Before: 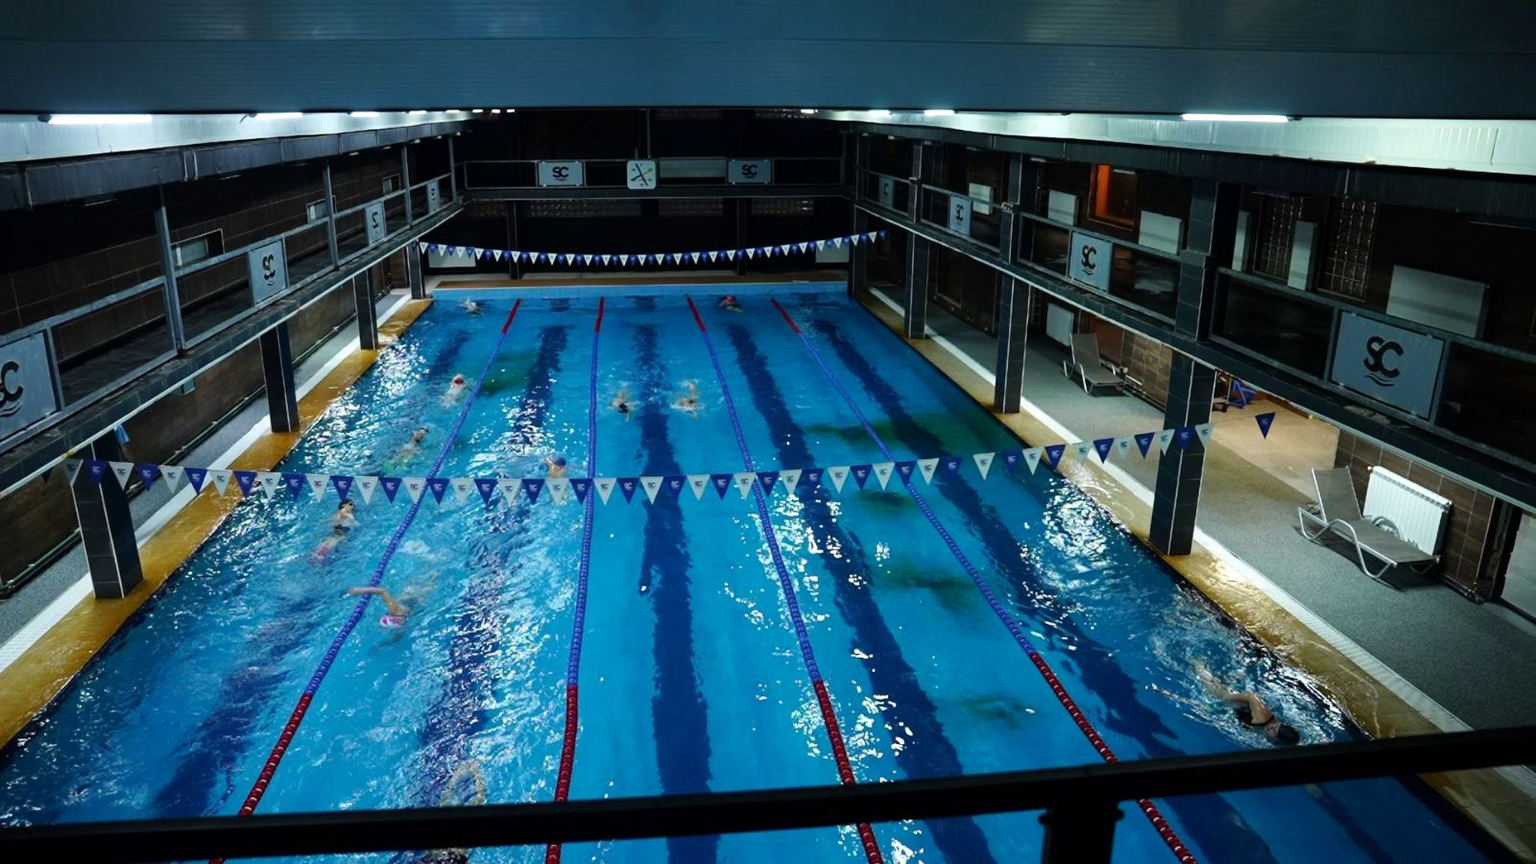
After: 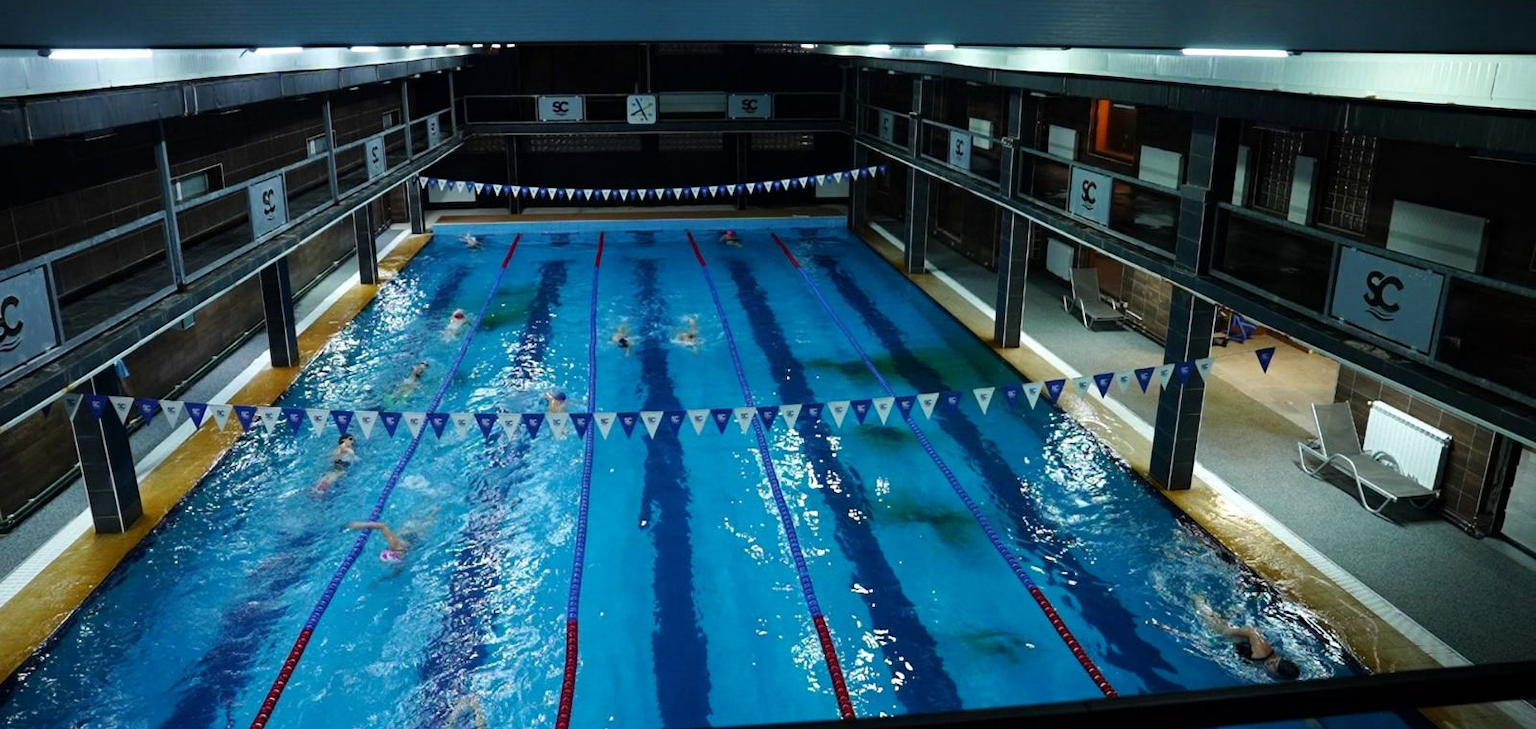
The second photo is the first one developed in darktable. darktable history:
crop: top 7.558%, bottom 7.995%
levels: mode automatic, white 99.95%, levels [0.246, 0.256, 0.506]
